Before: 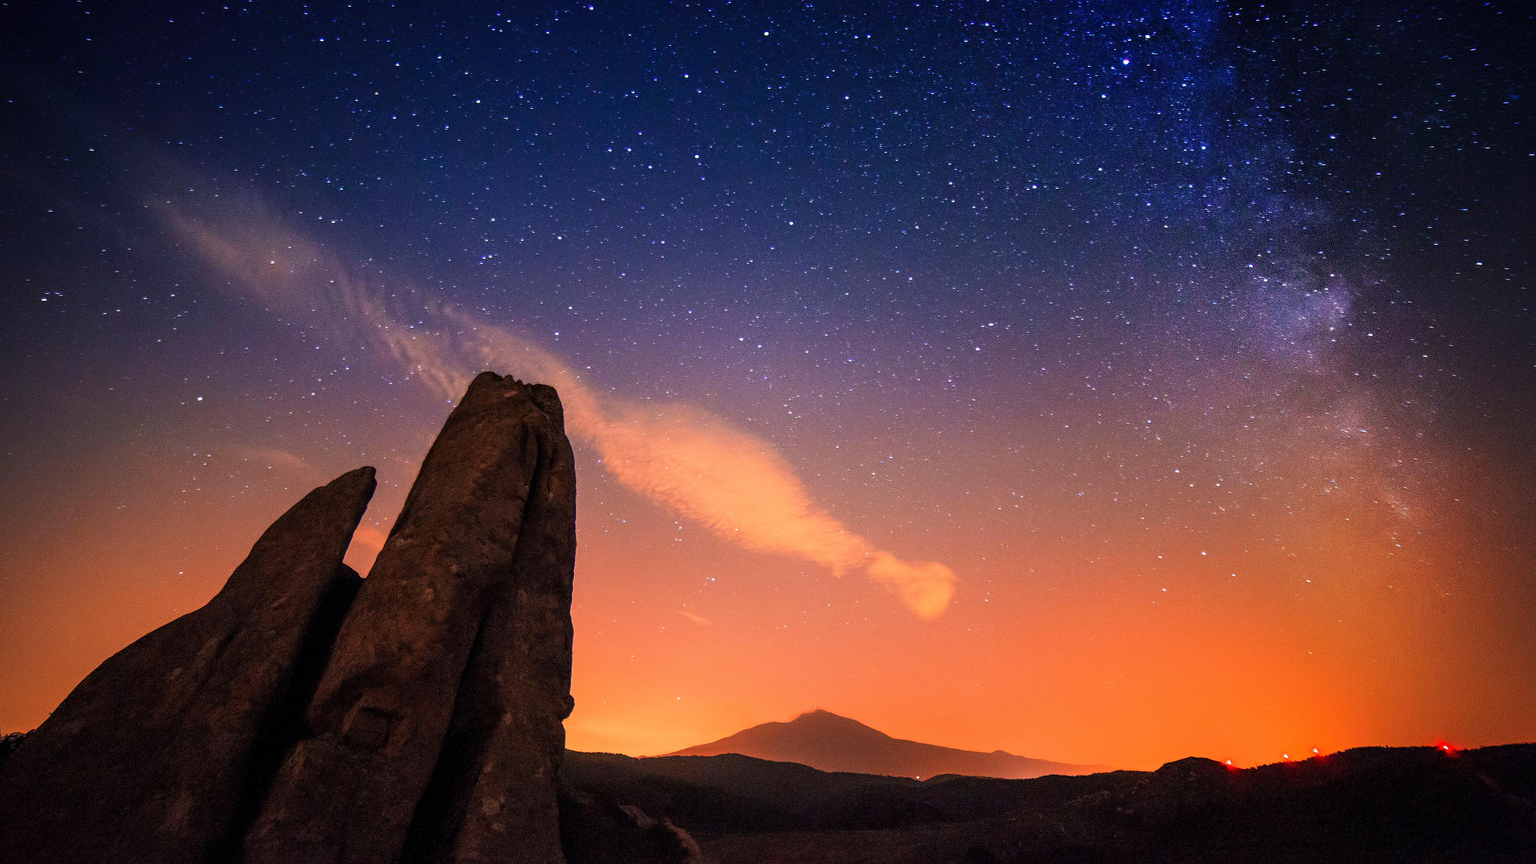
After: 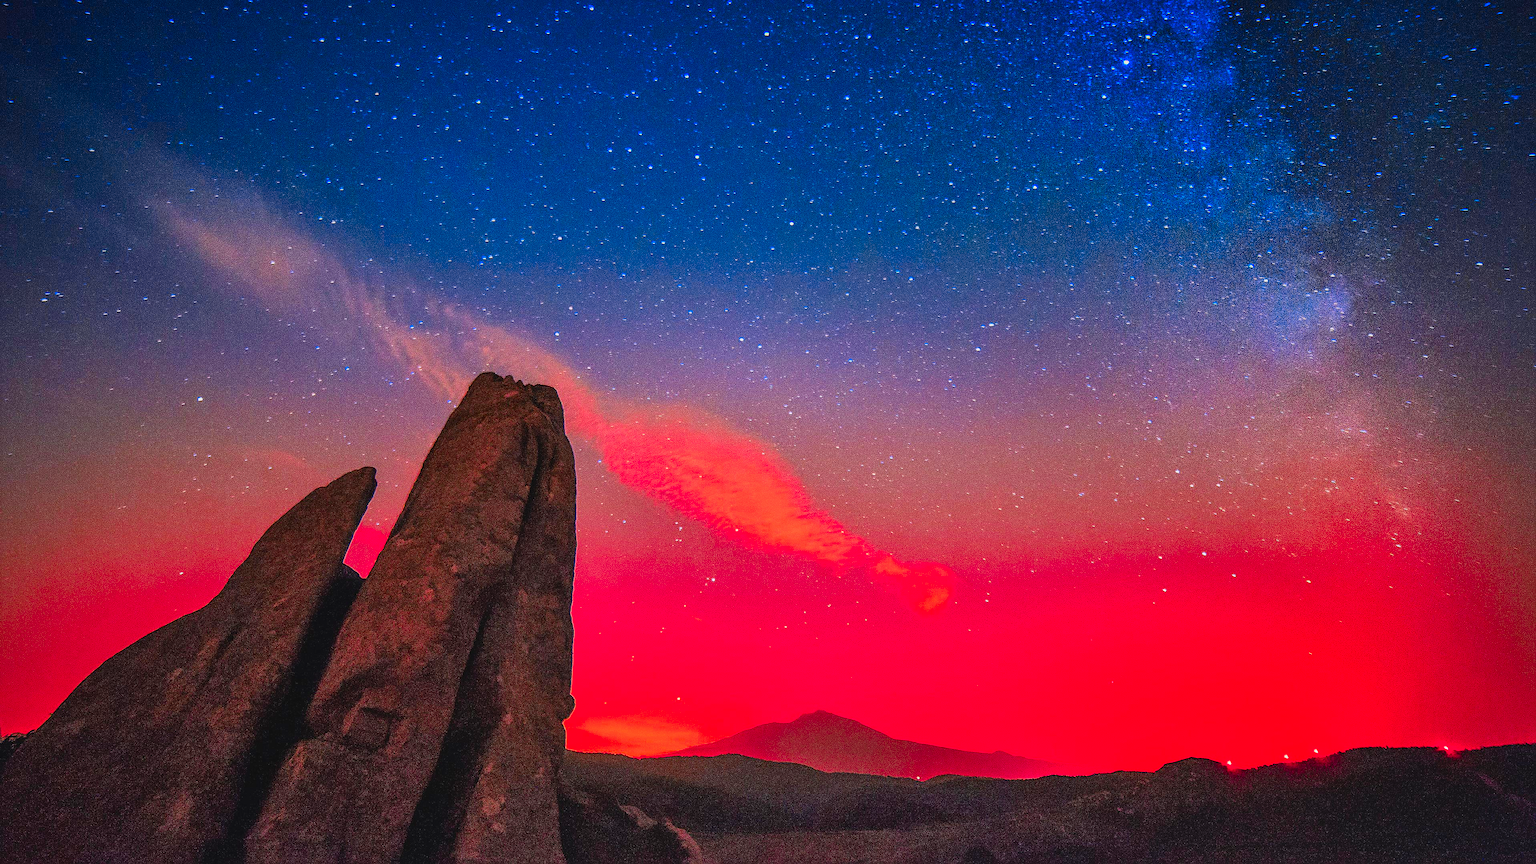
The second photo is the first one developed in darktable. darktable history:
exposure: black level correction -0.002, exposure 0.544 EV, compensate highlight preservation false
color zones: curves: ch0 [(0.473, 0.374) (0.742, 0.784)]; ch1 [(0.354, 0.737) (0.742, 0.705)]; ch2 [(0.318, 0.421) (0.758, 0.532)]
local contrast: detail 109%
sharpen: on, module defaults
shadows and highlights: shadows 43.63, white point adjustment -1.5, soften with gaussian
